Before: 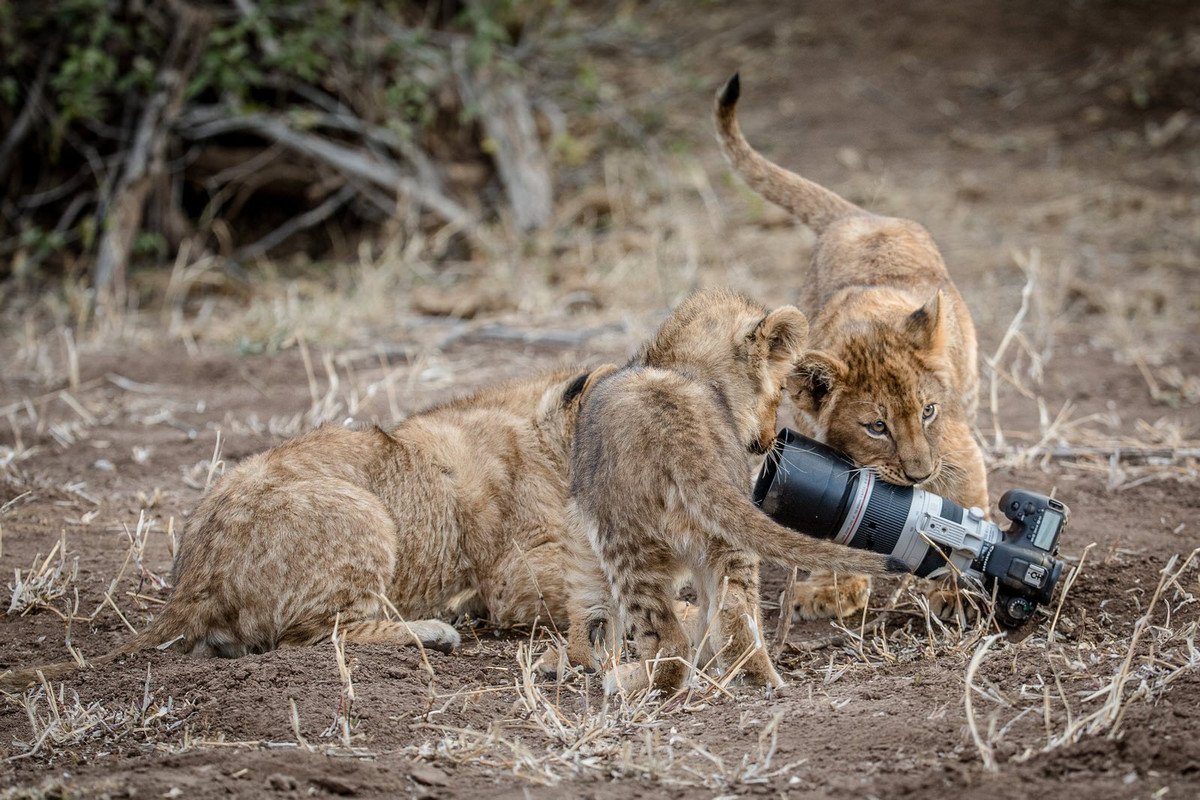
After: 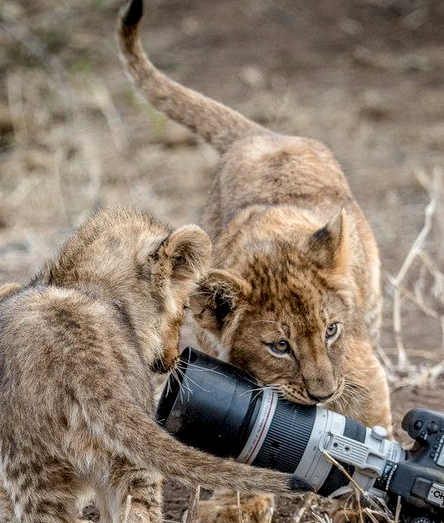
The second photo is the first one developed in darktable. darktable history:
local contrast: shadows 96%, midtone range 0.494
crop and rotate: left 49.812%, top 10.144%, right 13.162%, bottom 24.429%
